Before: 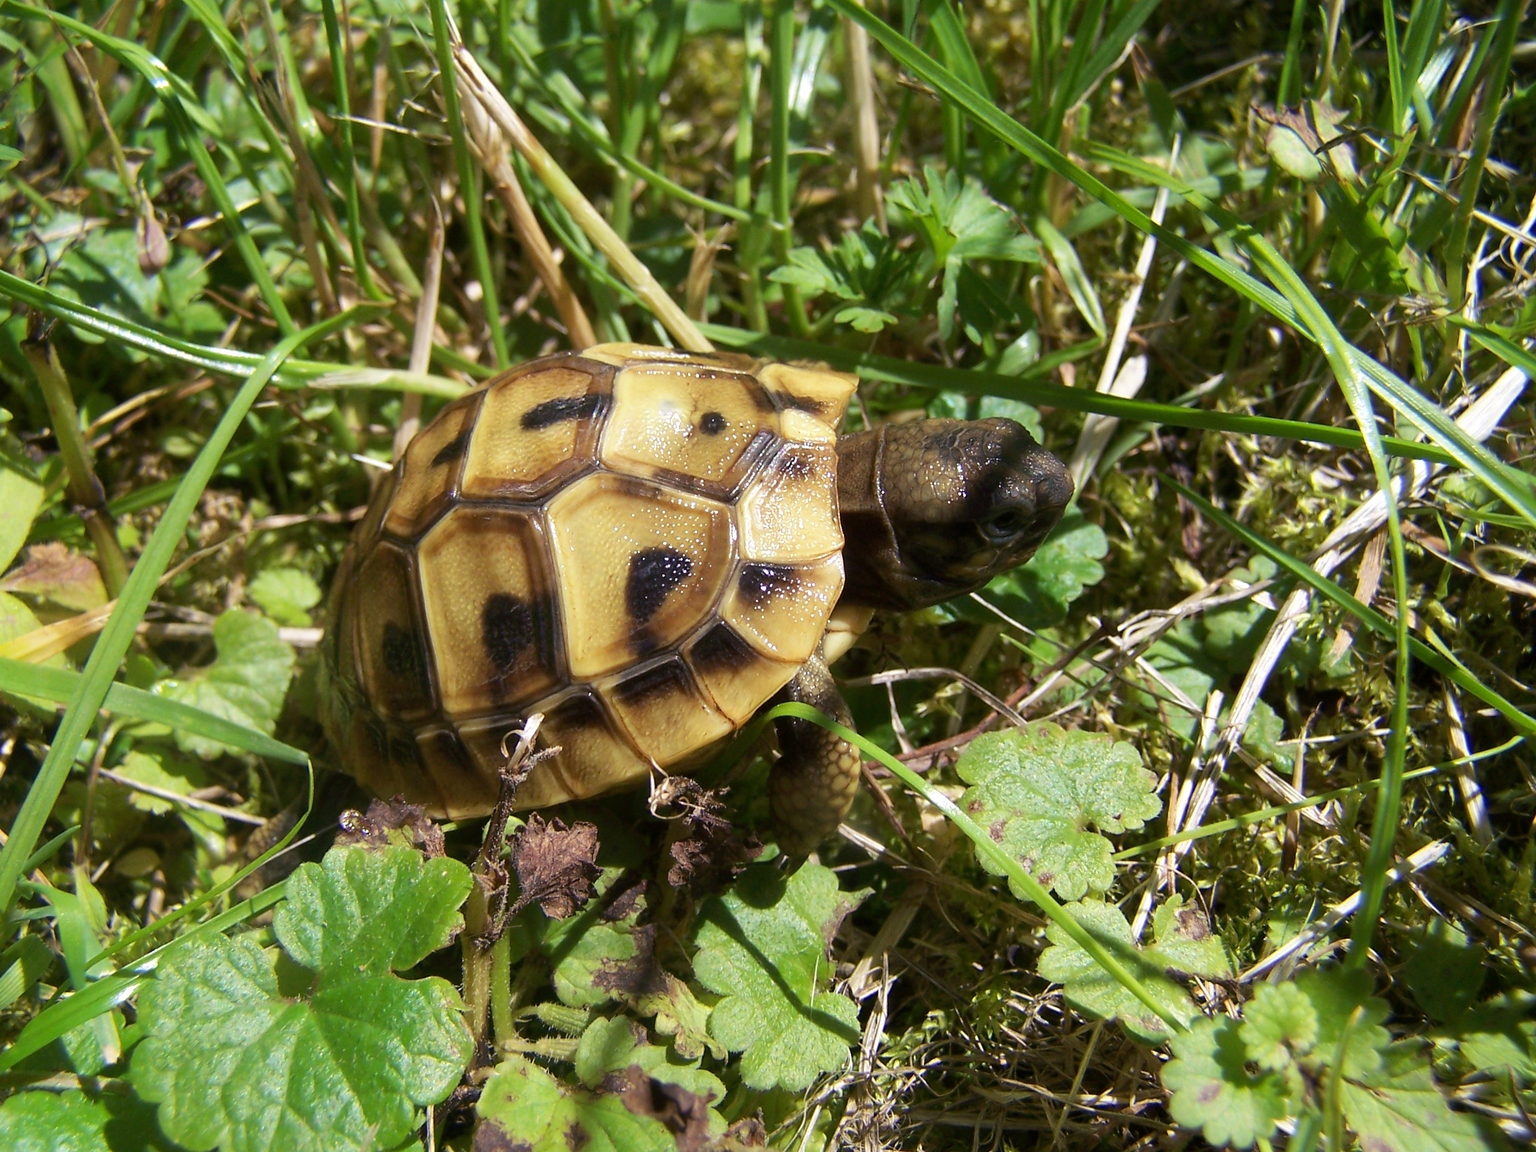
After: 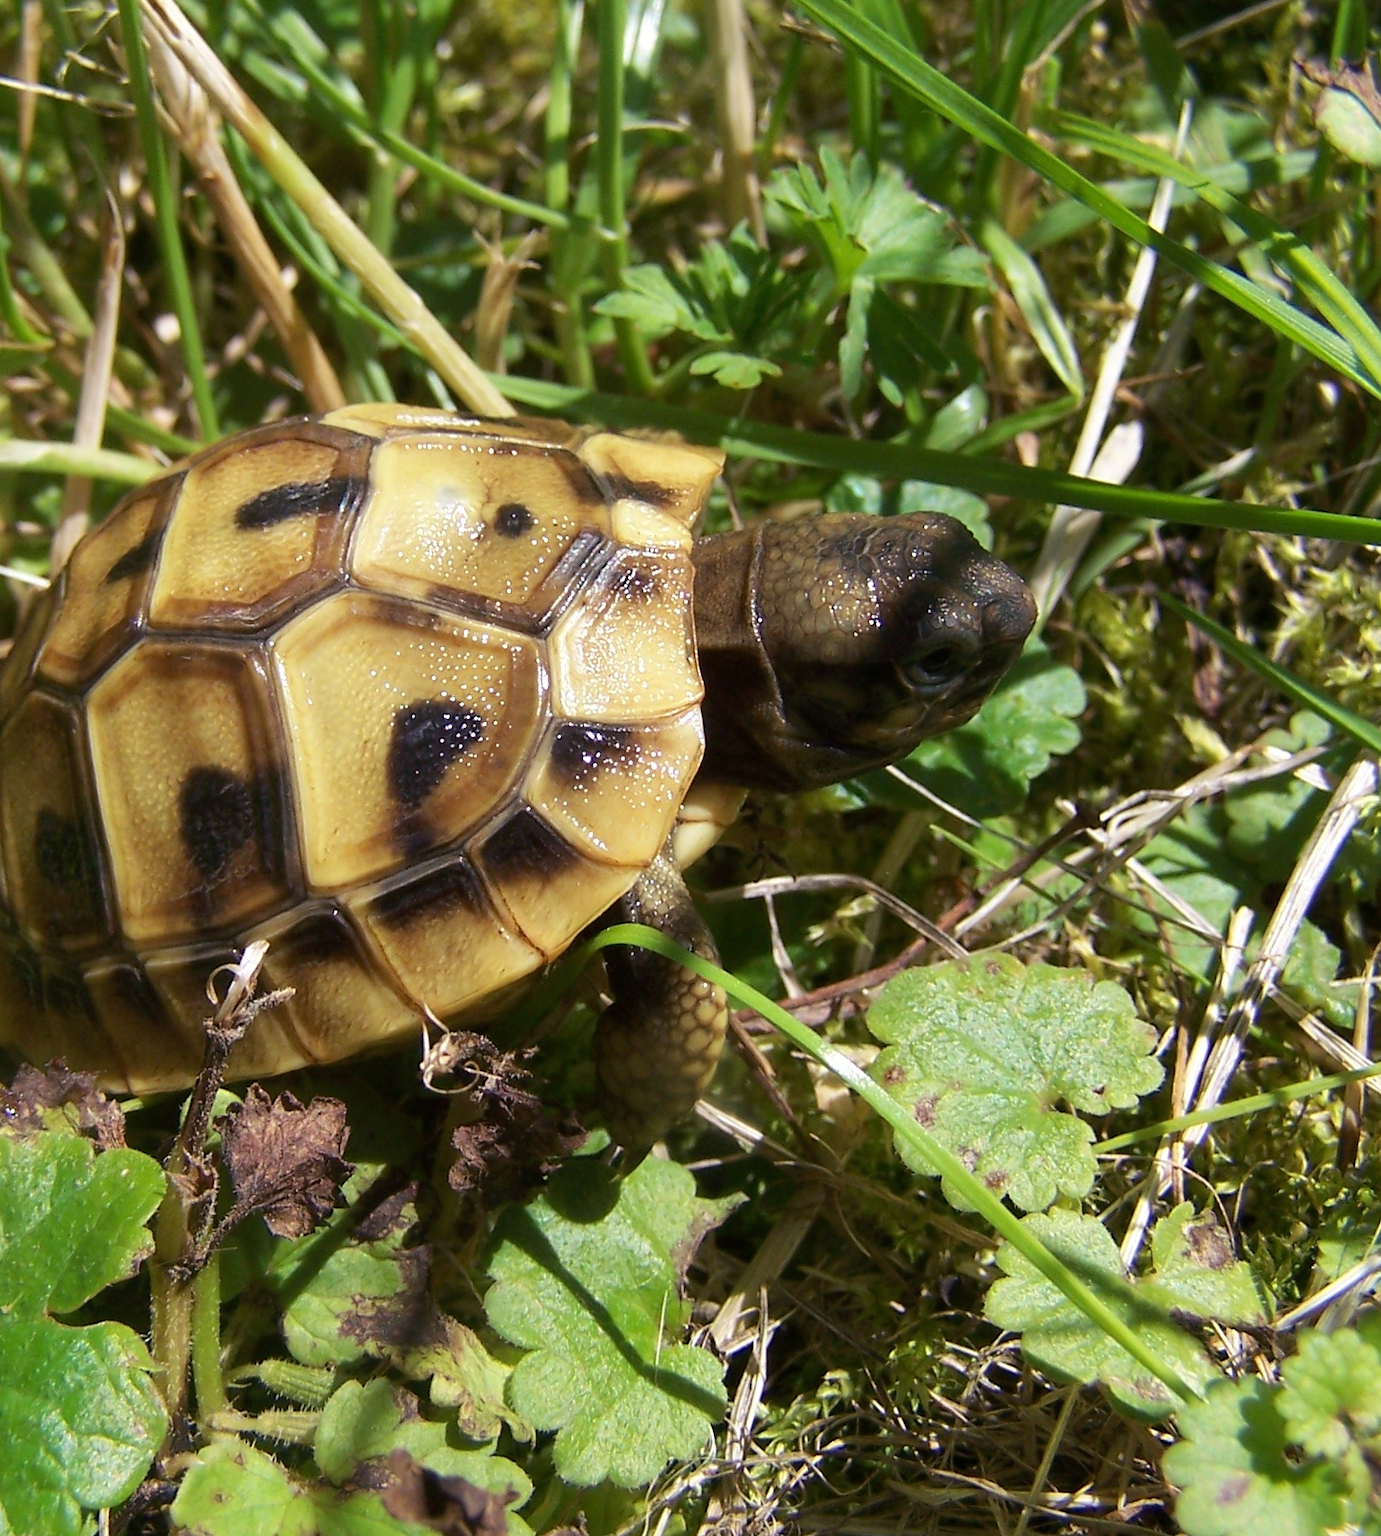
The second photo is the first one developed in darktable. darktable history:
crop and rotate: left 23.36%, top 5.631%, right 14.565%, bottom 2.319%
